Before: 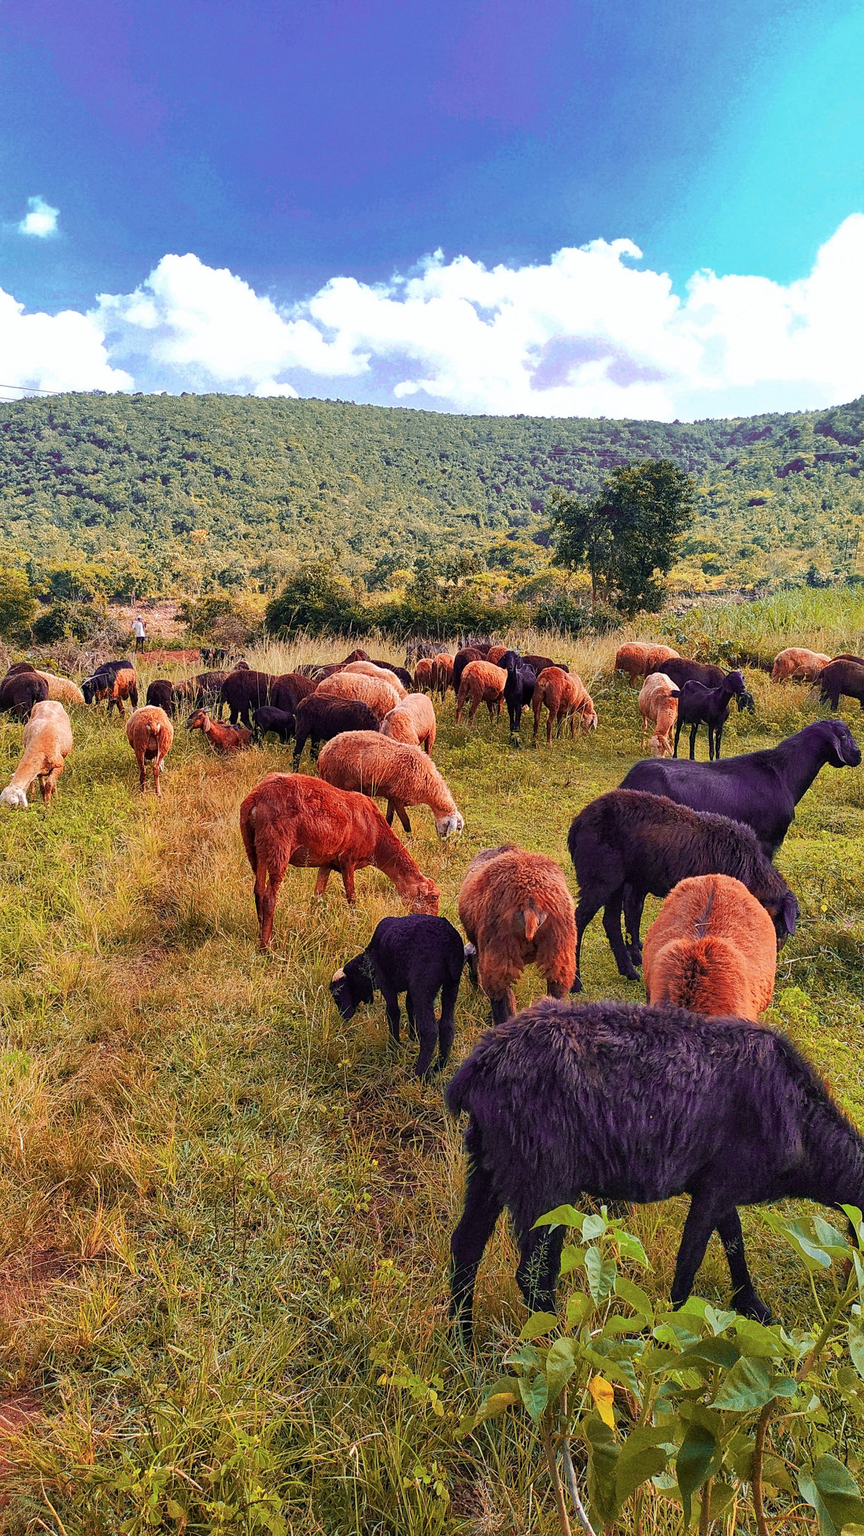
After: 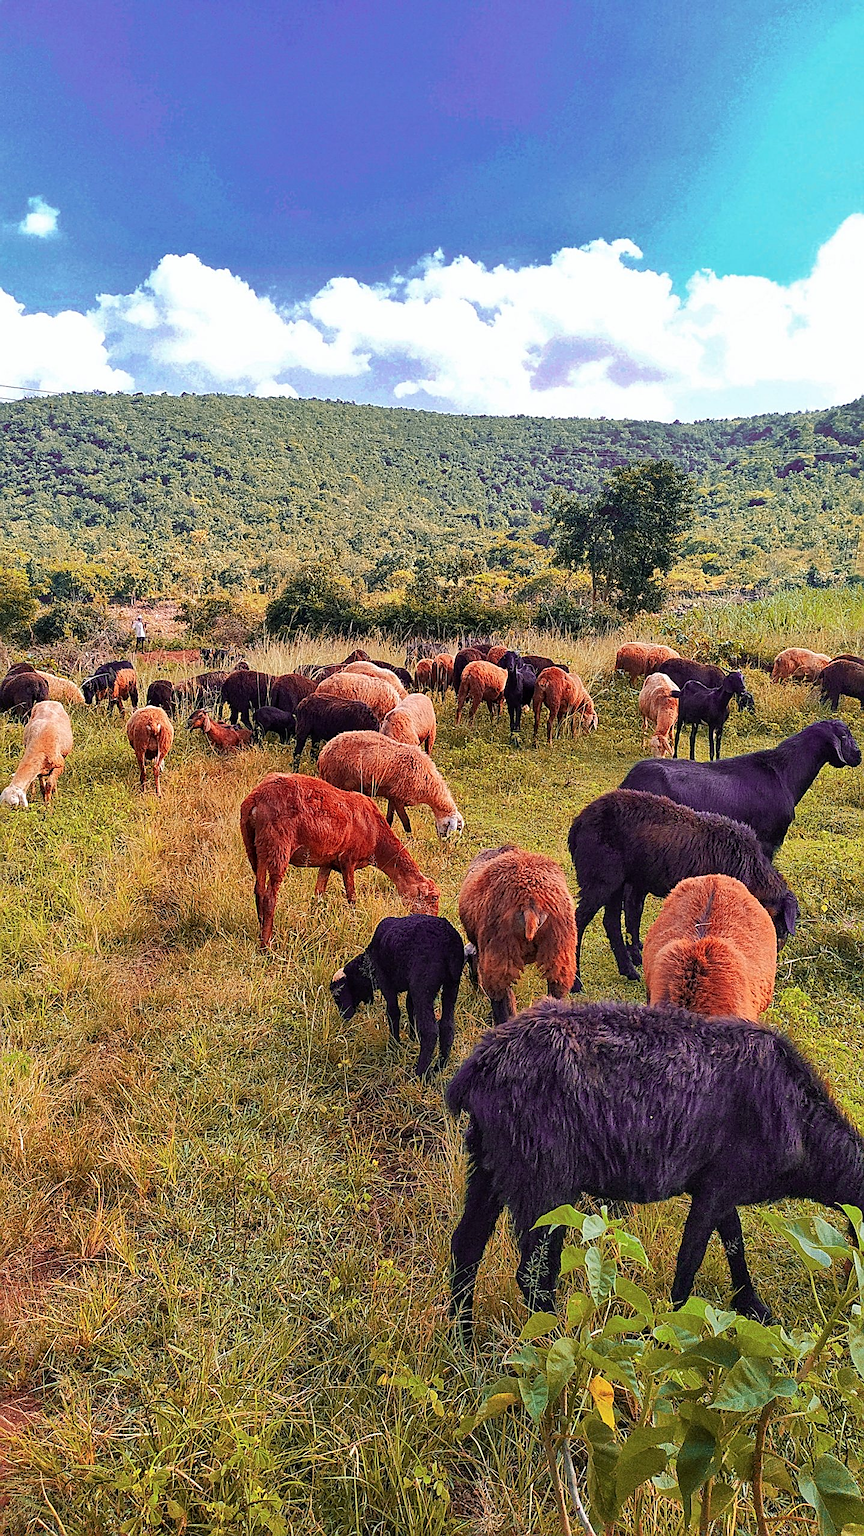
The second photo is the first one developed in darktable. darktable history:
shadows and highlights: shadows 29.17, highlights -29.46, low approximation 0.01, soften with gaussian
sharpen: on, module defaults
